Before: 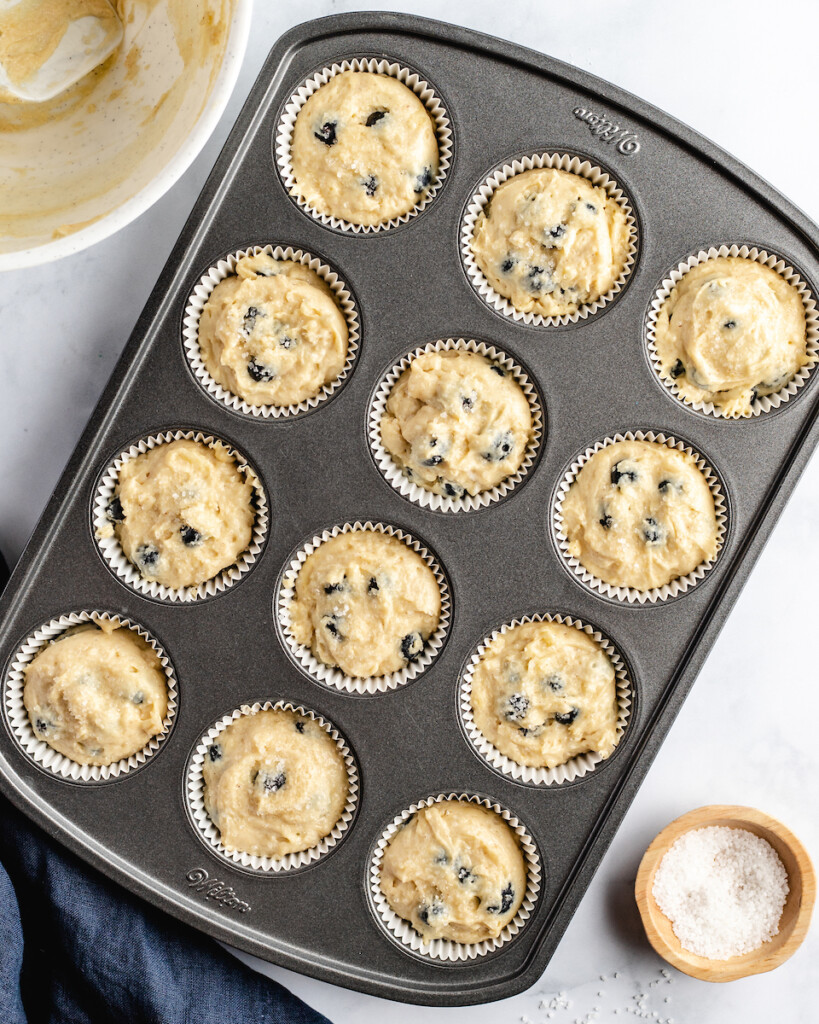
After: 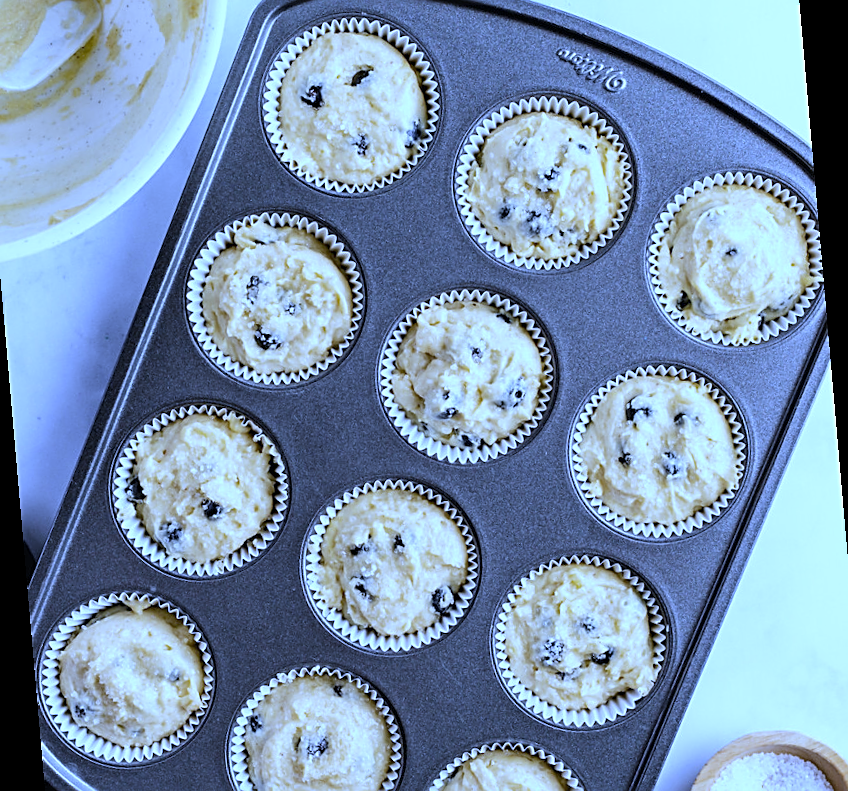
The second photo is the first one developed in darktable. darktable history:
rotate and perspective: rotation -4.98°, automatic cropping off
white balance: red 0.766, blue 1.537
sharpen: on, module defaults
crop: left 2.737%, top 7.287%, right 3.421%, bottom 20.179%
